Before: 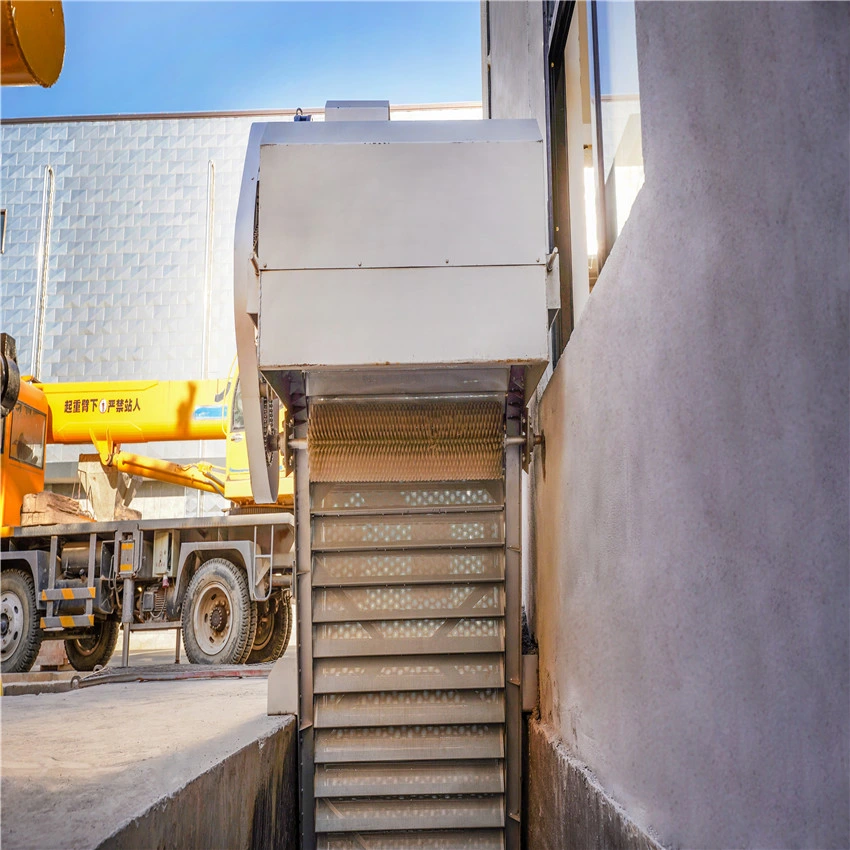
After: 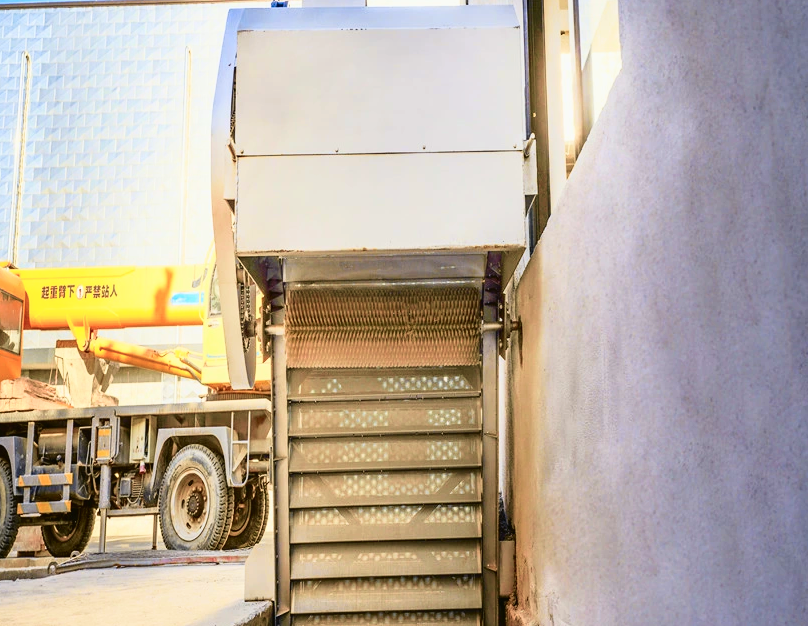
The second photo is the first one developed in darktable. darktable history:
tone curve: curves: ch0 [(0, 0.023) (0.087, 0.065) (0.184, 0.168) (0.45, 0.54) (0.57, 0.683) (0.706, 0.841) (0.877, 0.948) (1, 0.984)]; ch1 [(0, 0) (0.388, 0.369) (0.447, 0.447) (0.505, 0.5) (0.534, 0.528) (0.57, 0.571) (0.592, 0.602) (0.644, 0.663) (1, 1)]; ch2 [(0, 0) (0.314, 0.223) (0.427, 0.405) (0.492, 0.496) (0.524, 0.547) (0.534, 0.57) (0.583, 0.605) (0.673, 0.667) (1, 1)], color space Lab, independent channels, preserve colors none
crop and rotate: left 2.822%, top 13.459%, right 2.023%, bottom 12.835%
velvia: on, module defaults
